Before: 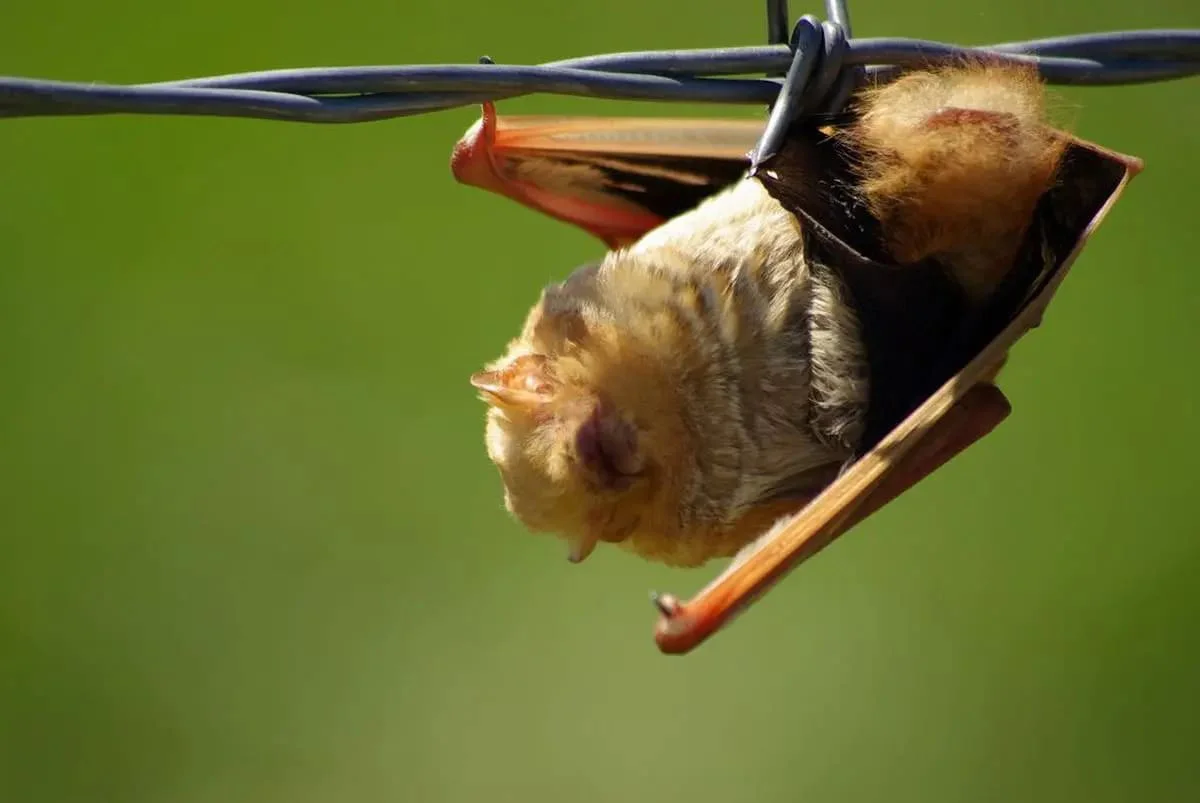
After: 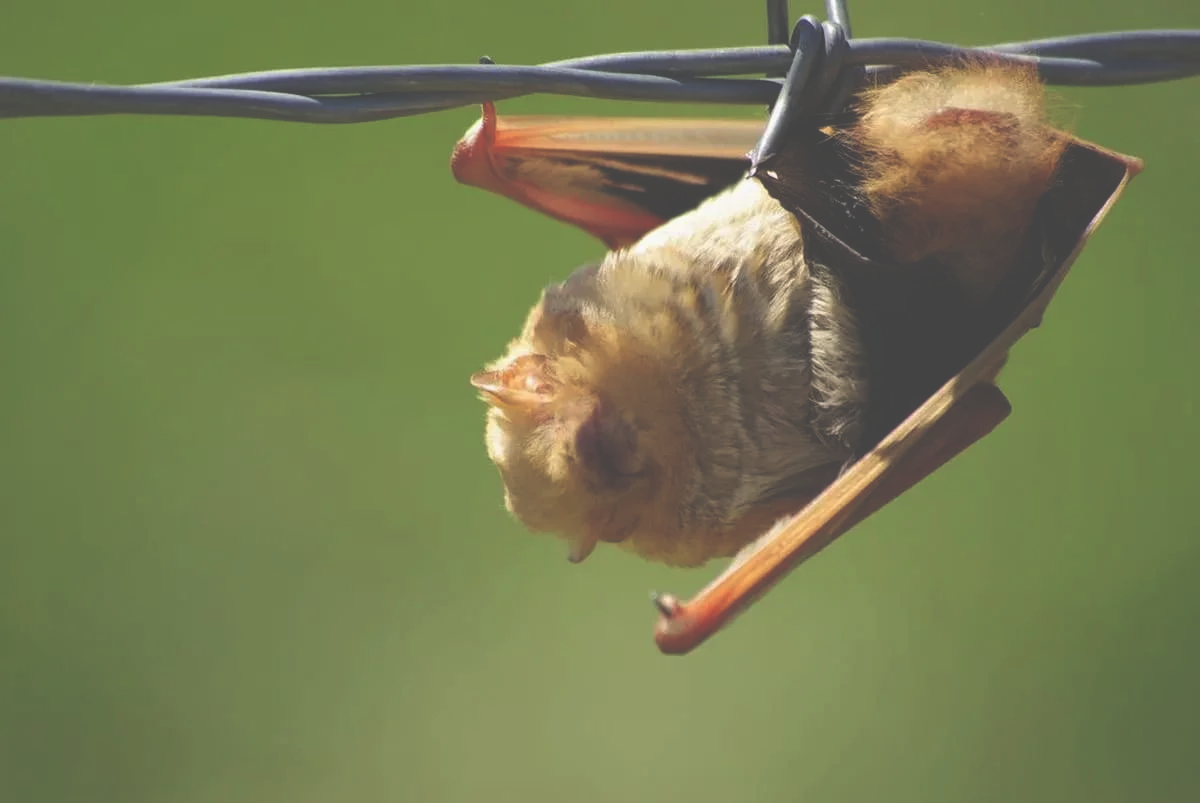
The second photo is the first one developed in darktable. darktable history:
exposure: black level correction -0.061, exposure -0.05 EV, compensate highlight preservation false
